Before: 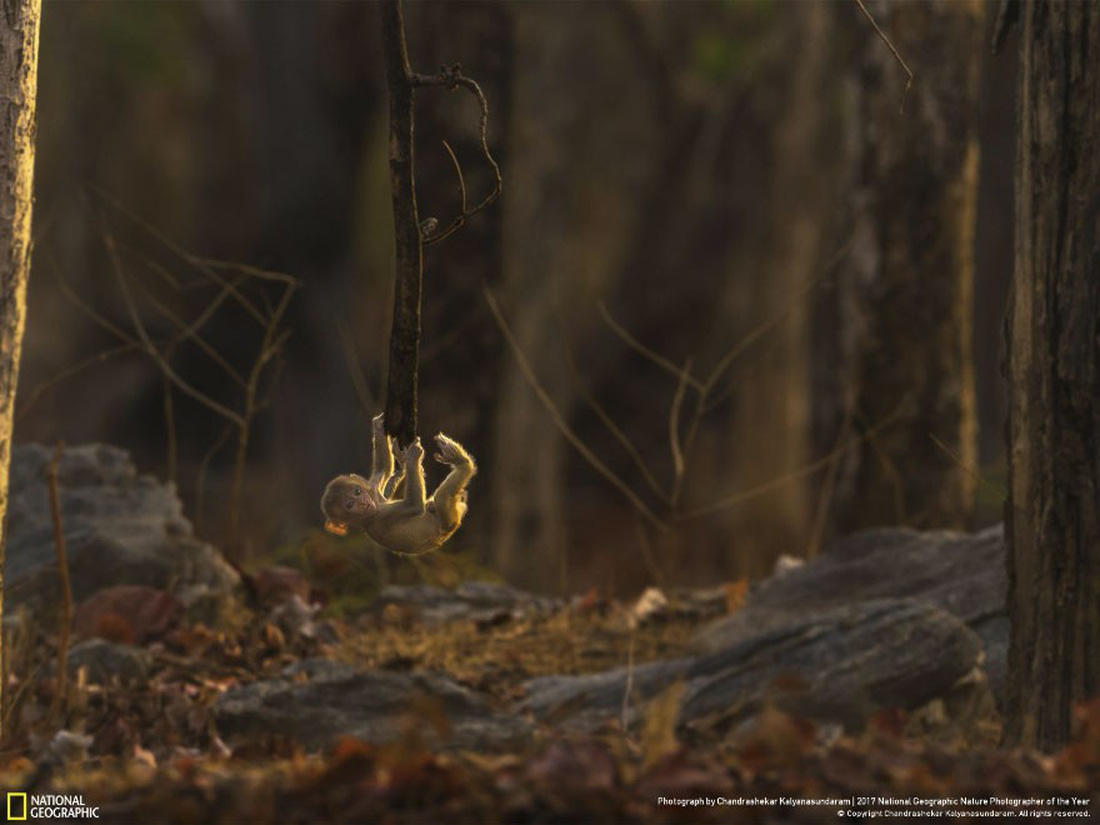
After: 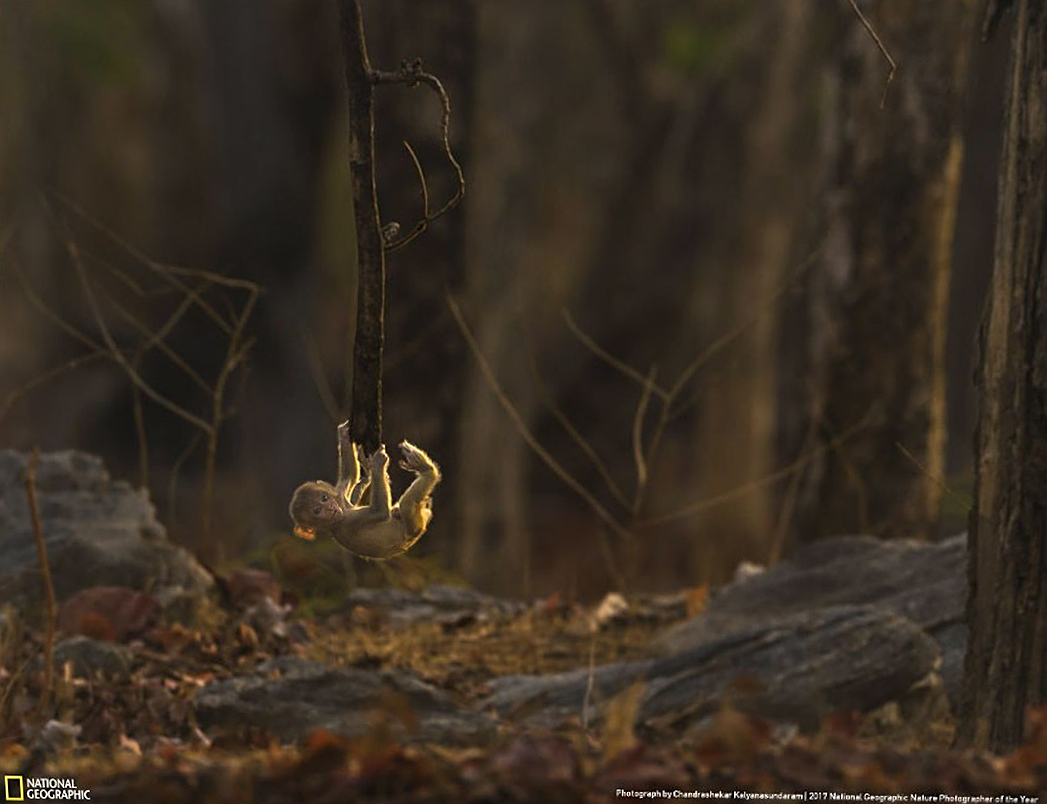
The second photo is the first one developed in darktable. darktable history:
rotate and perspective: rotation 0.074°, lens shift (vertical) 0.096, lens shift (horizontal) -0.041, crop left 0.043, crop right 0.952, crop top 0.024, crop bottom 0.979
sharpen: on, module defaults
